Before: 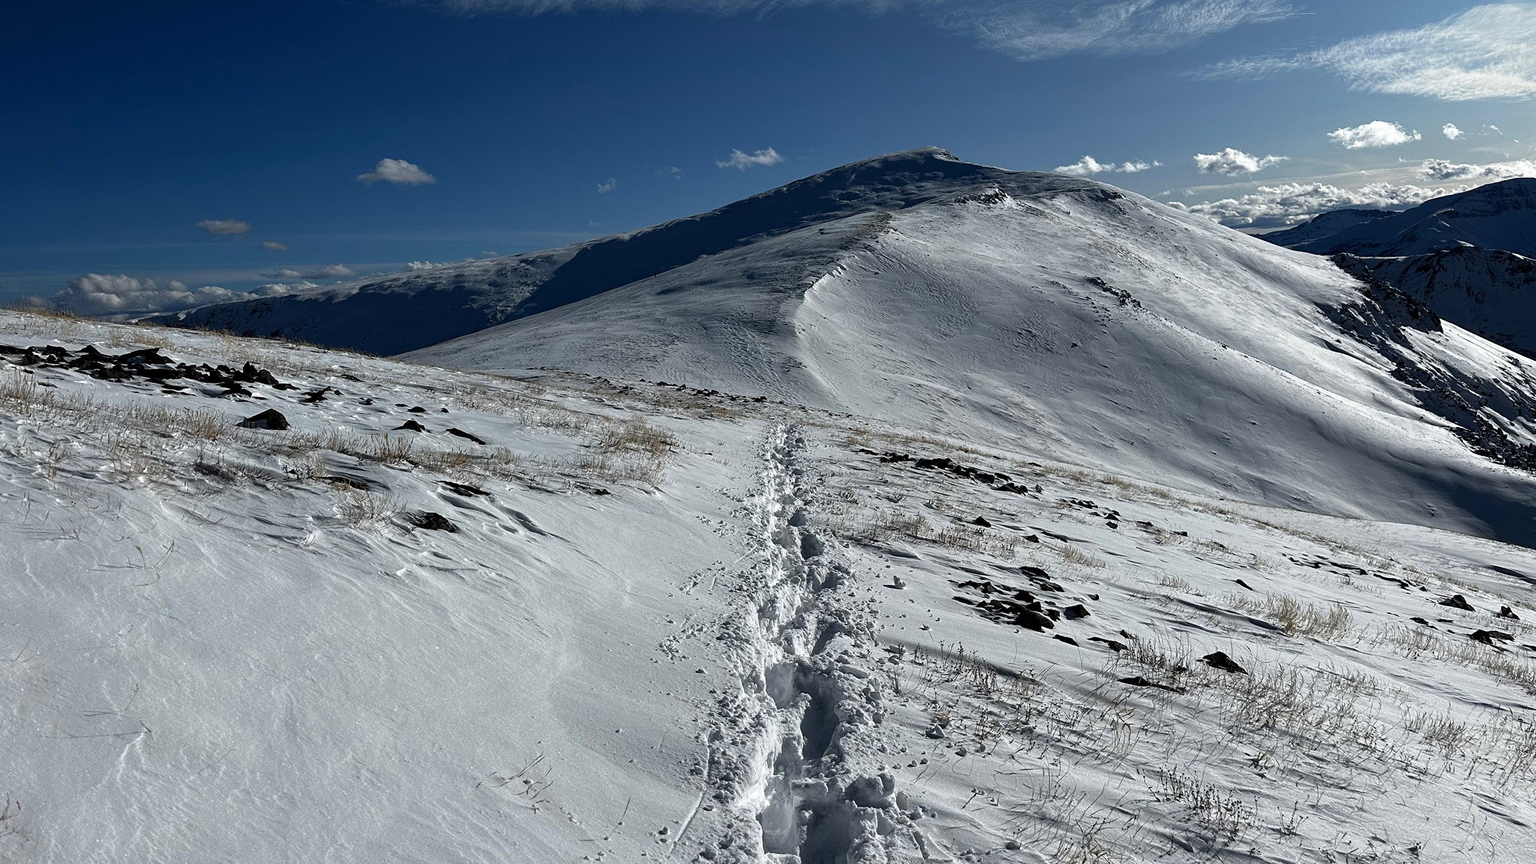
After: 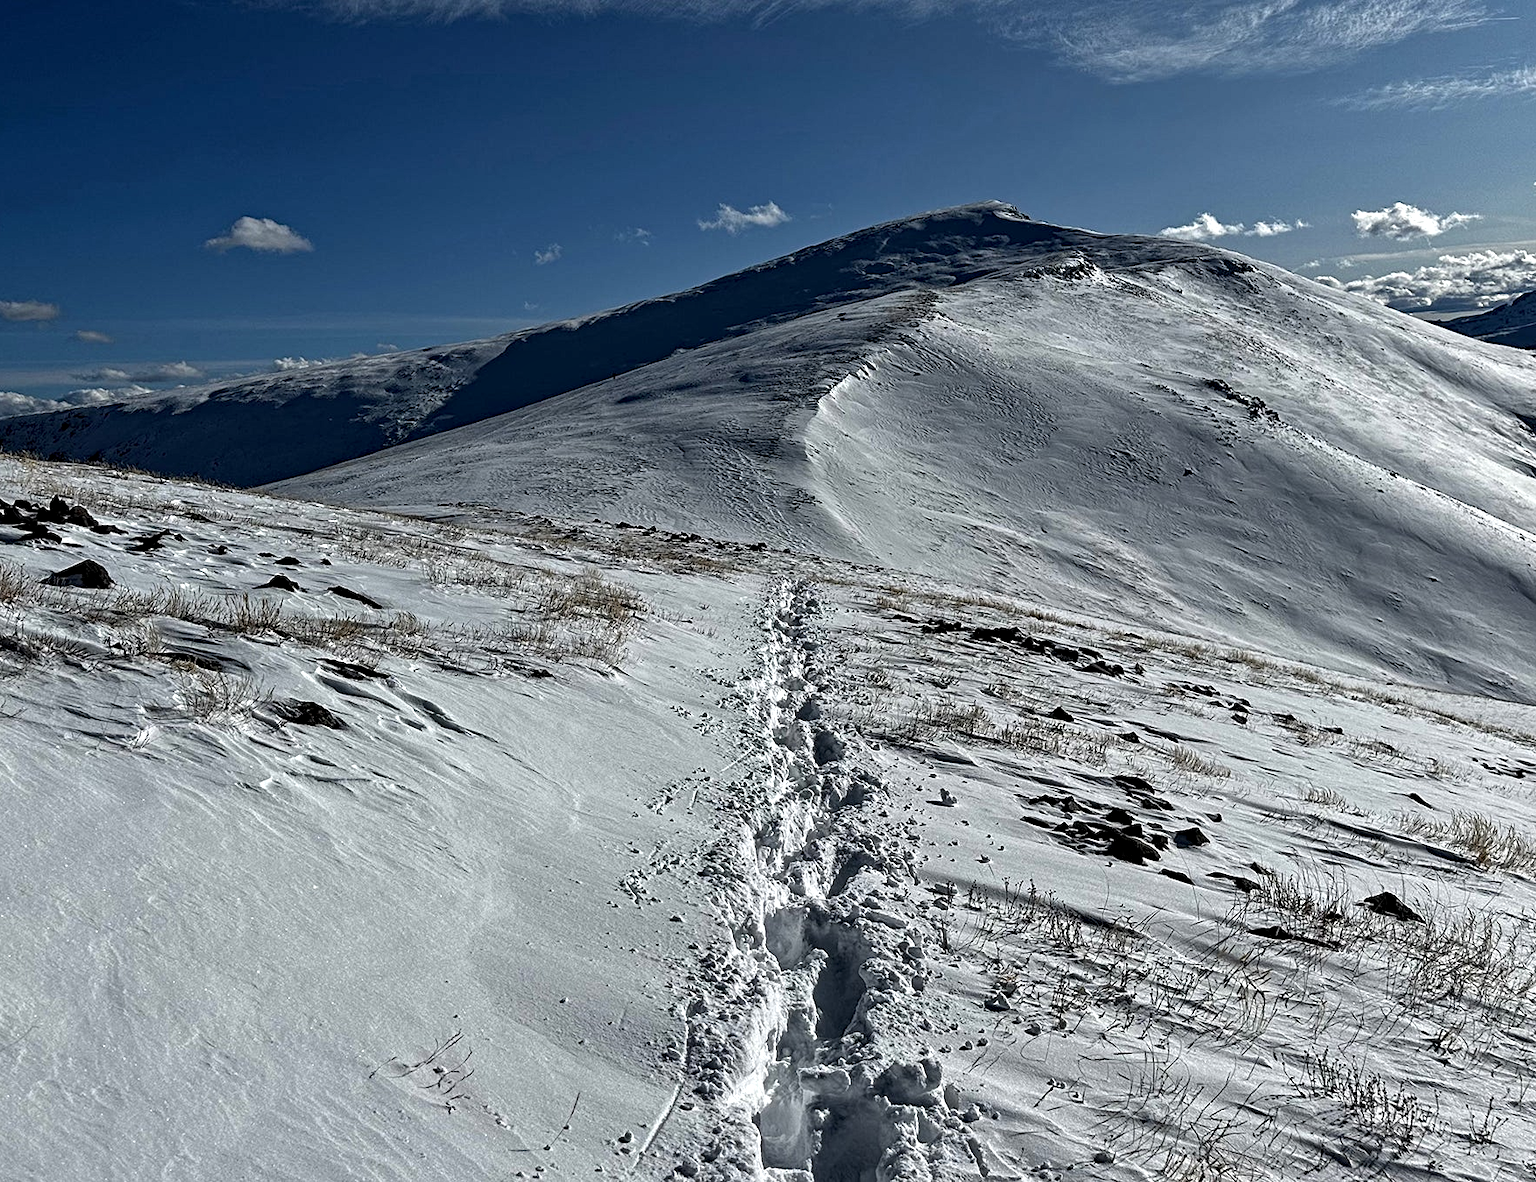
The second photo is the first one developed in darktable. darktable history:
contrast equalizer: y [[0.502, 0.517, 0.543, 0.576, 0.611, 0.631], [0.5 ×6], [0.5 ×6], [0 ×6], [0 ×6]]
crop: left 13.491%, top 0%, right 13.455%
